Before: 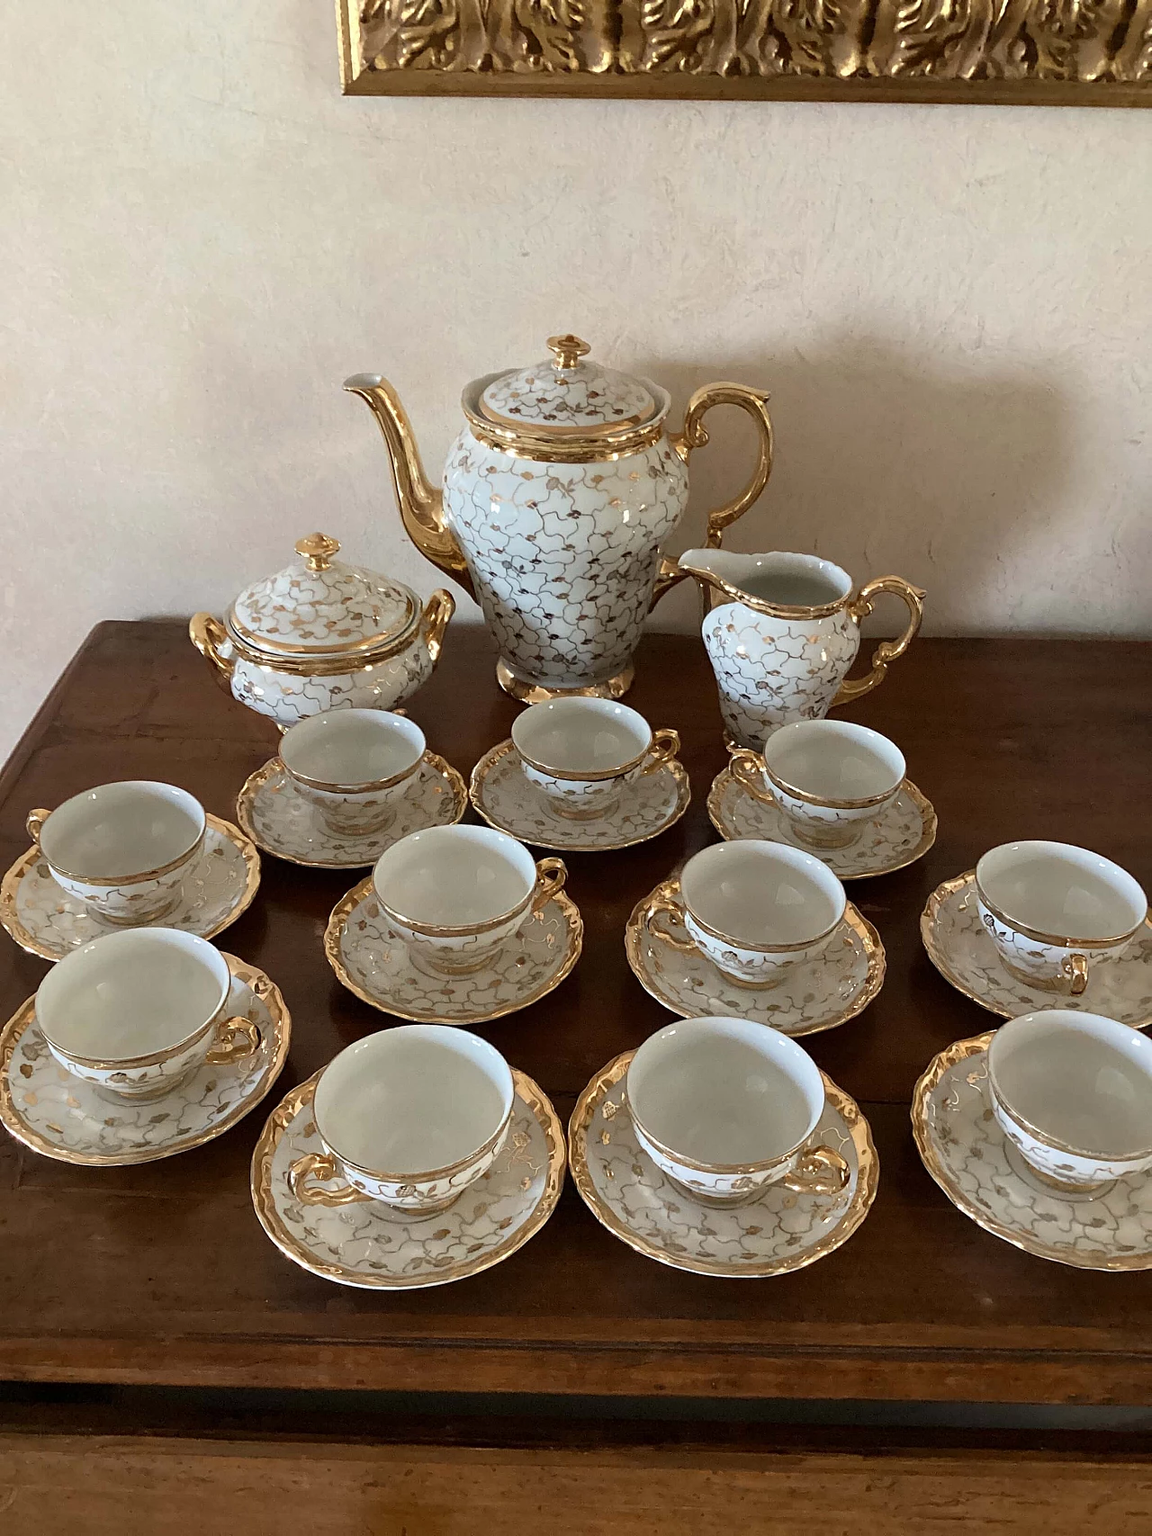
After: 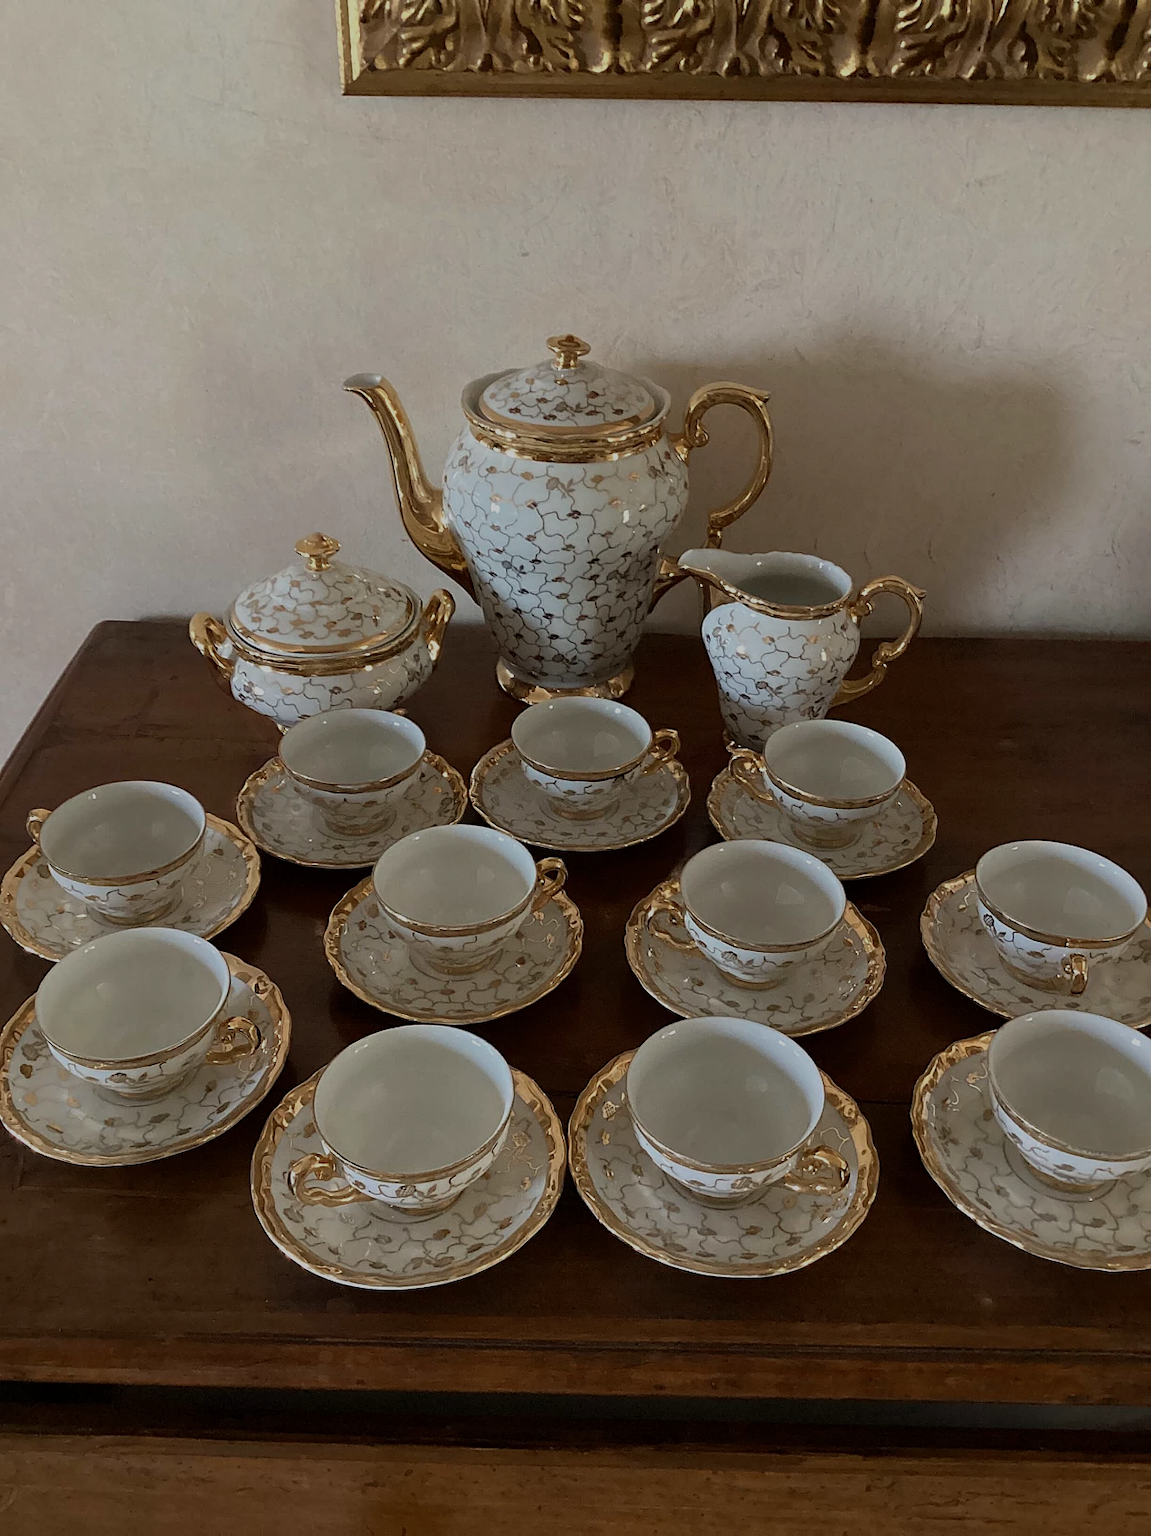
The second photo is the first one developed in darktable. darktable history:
exposure: black level correction 0, exposure -0.848 EV, compensate exposure bias true, compensate highlight preservation false
